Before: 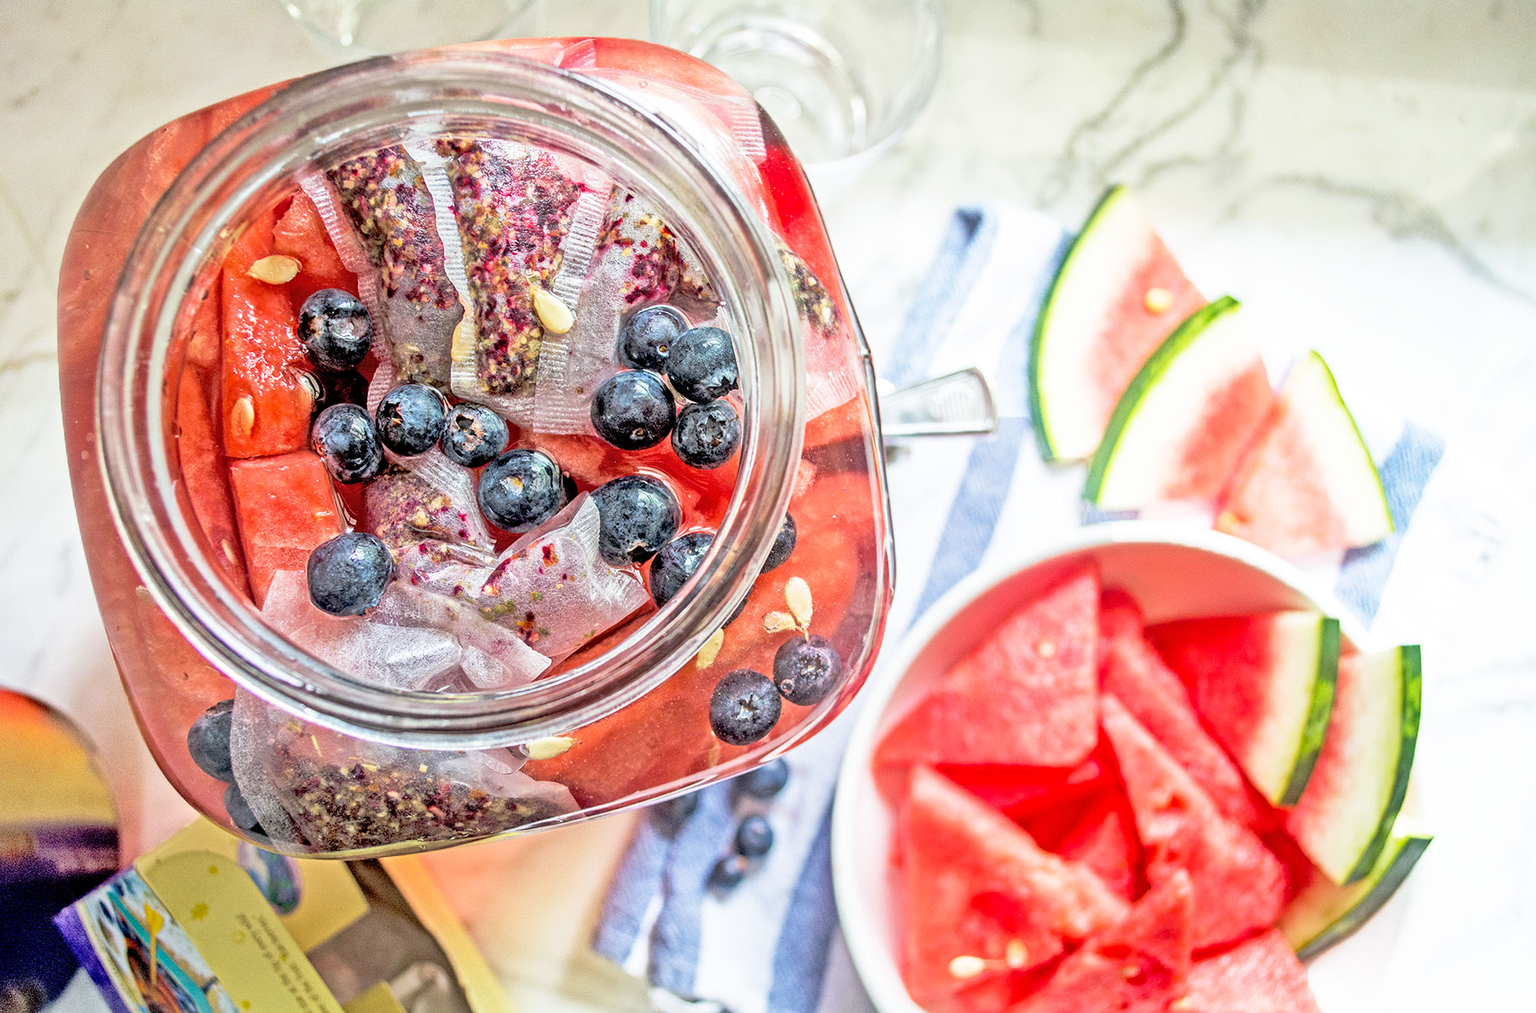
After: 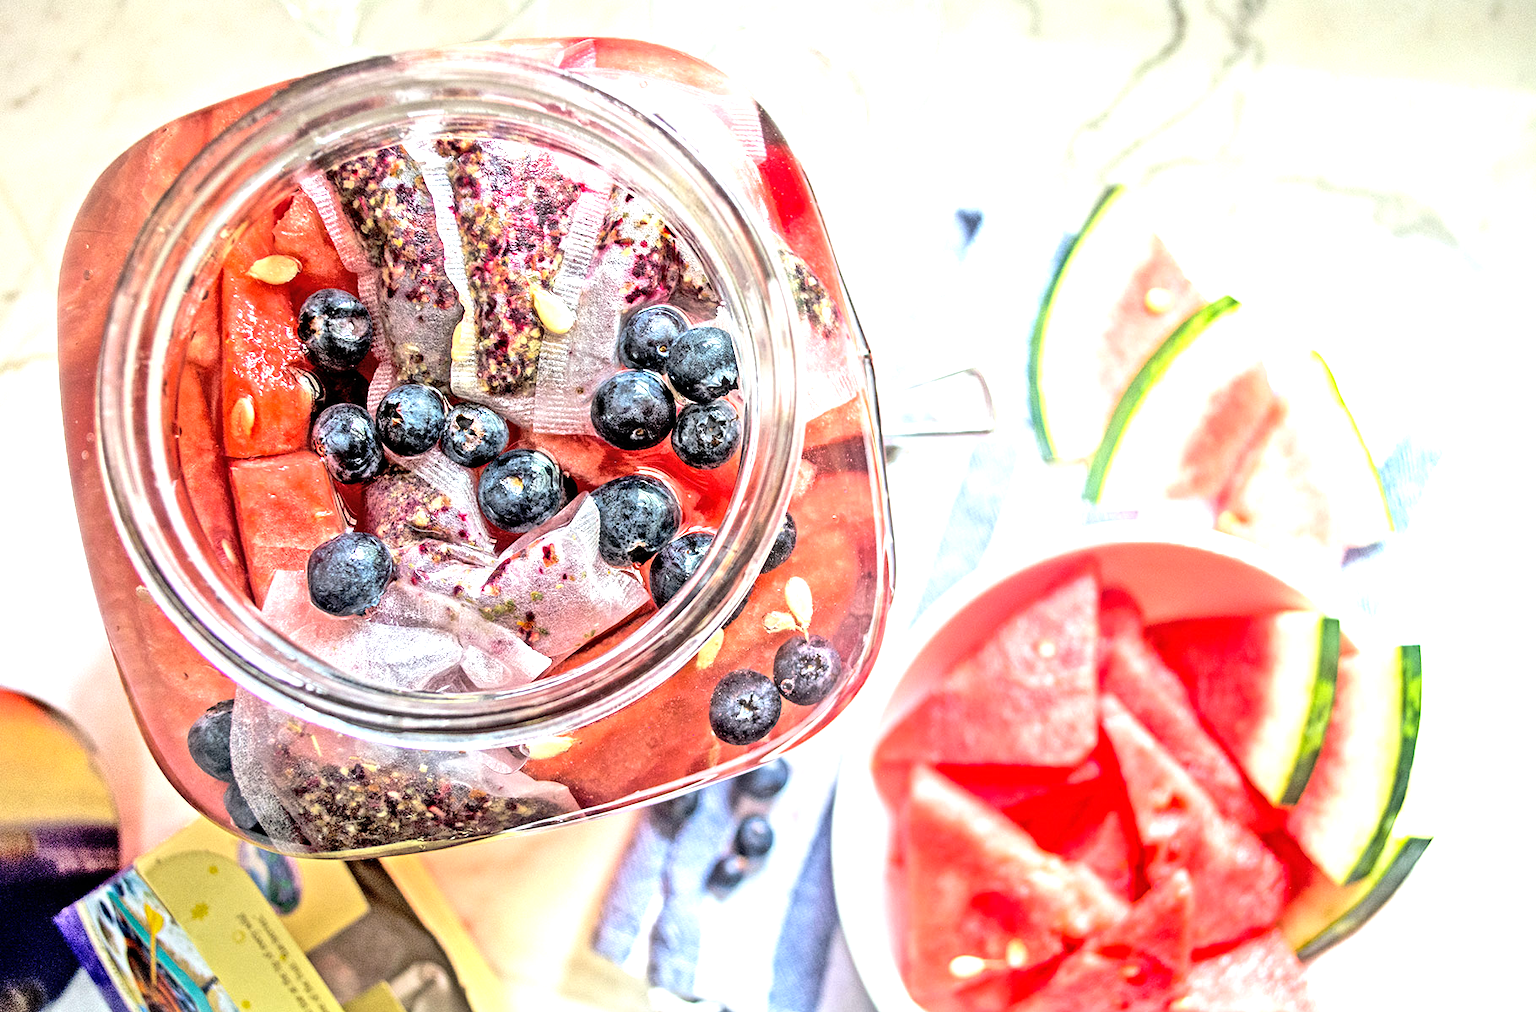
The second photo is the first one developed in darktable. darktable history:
tone equalizer: -8 EV -0.755 EV, -7 EV -0.738 EV, -6 EV -0.611 EV, -5 EV -0.413 EV, -3 EV 0.401 EV, -2 EV 0.6 EV, -1 EV 0.697 EV, +0 EV 0.747 EV, edges refinement/feathering 500, mask exposure compensation -1.57 EV, preserve details no
